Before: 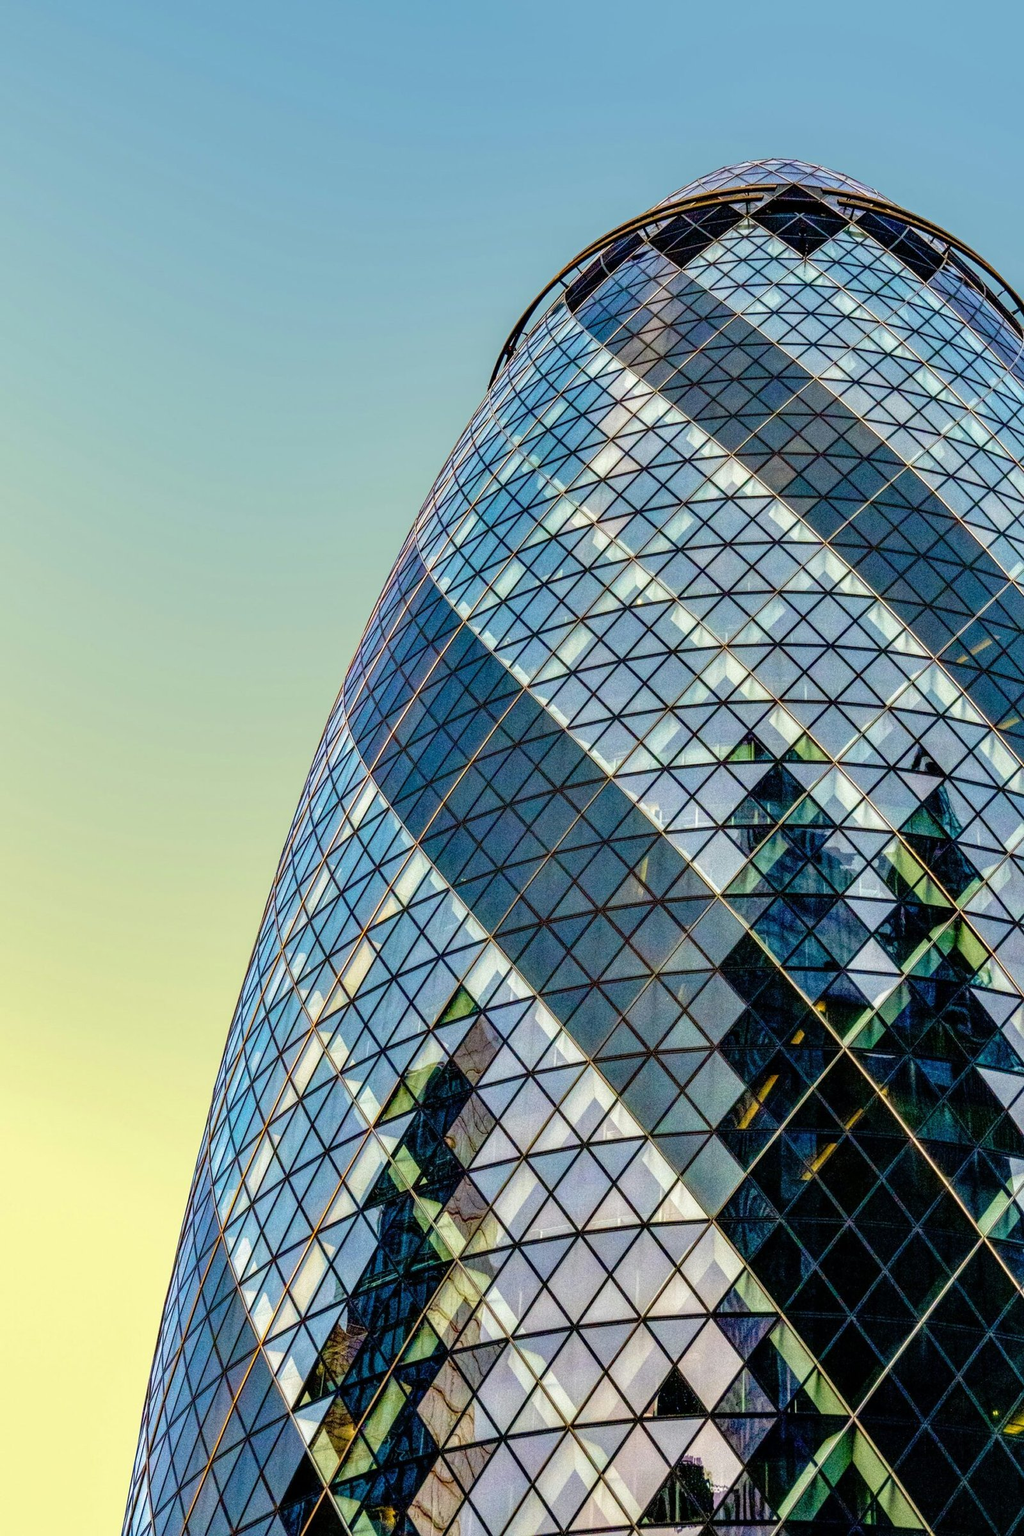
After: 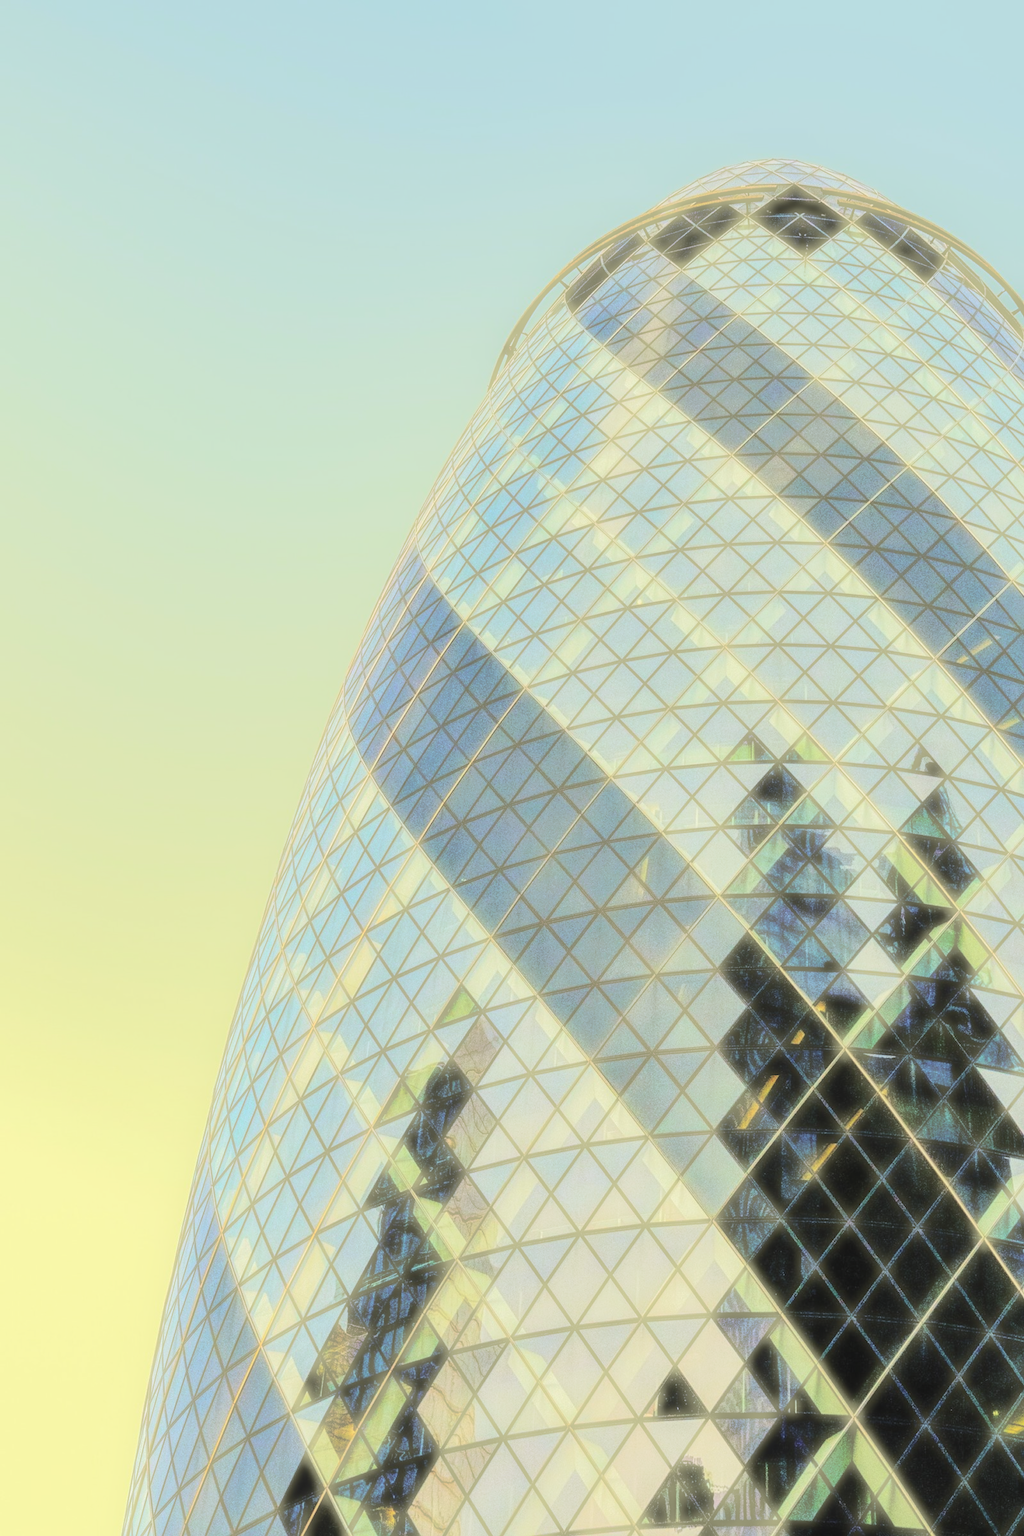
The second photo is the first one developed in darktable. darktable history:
haze removal: strength -0.899, distance 0.225, compatibility mode true, adaptive false
tone curve: curves: ch0 [(0, 0) (0.003, 0.021) (0.011, 0.033) (0.025, 0.059) (0.044, 0.097) (0.069, 0.141) (0.1, 0.186) (0.136, 0.237) (0.177, 0.298) (0.224, 0.378) (0.277, 0.47) (0.335, 0.542) (0.399, 0.605) (0.468, 0.678) (0.543, 0.724) (0.623, 0.787) (0.709, 0.829) (0.801, 0.875) (0.898, 0.912) (1, 1)], color space Lab, independent channels, preserve colors none
contrast equalizer: y [[0.5, 0.486, 0.447, 0.446, 0.489, 0.5], [0.5 ×6], [0.5 ×6], [0 ×6], [0 ×6]]
